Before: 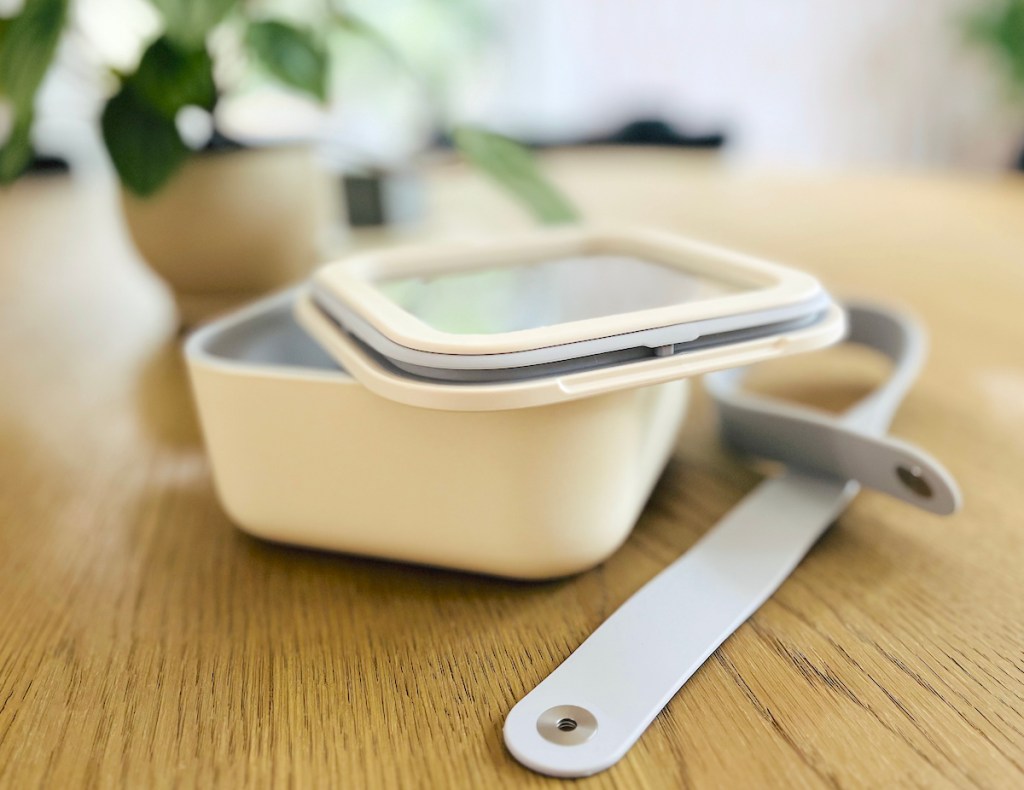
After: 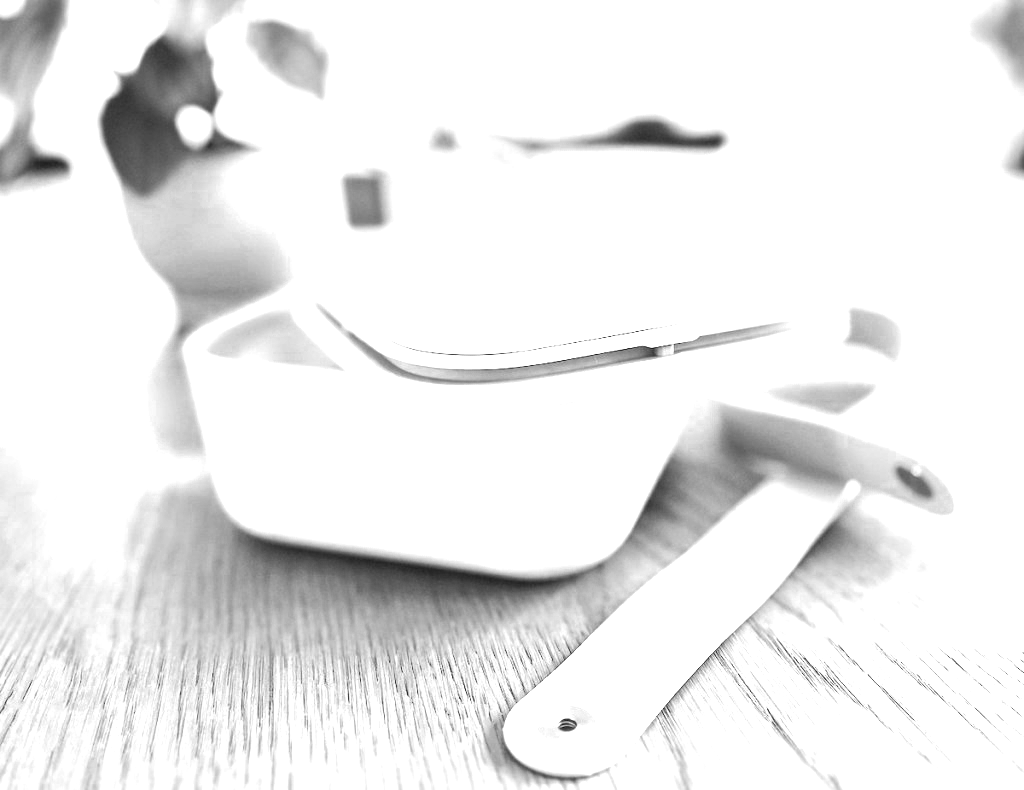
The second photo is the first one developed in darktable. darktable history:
exposure: black level correction 0, exposure 1.745 EV, compensate highlight preservation false
color zones: curves: ch0 [(0.002, 0.593) (0.143, 0.417) (0.285, 0.541) (0.455, 0.289) (0.608, 0.327) (0.727, 0.283) (0.869, 0.571) (1, 0.603)]; ch1 [(0, 0) (0.143, 0) (0.286, 0) (0.429, 0) (0.571, 0) (0.714, 0) (0.857, 0)]
